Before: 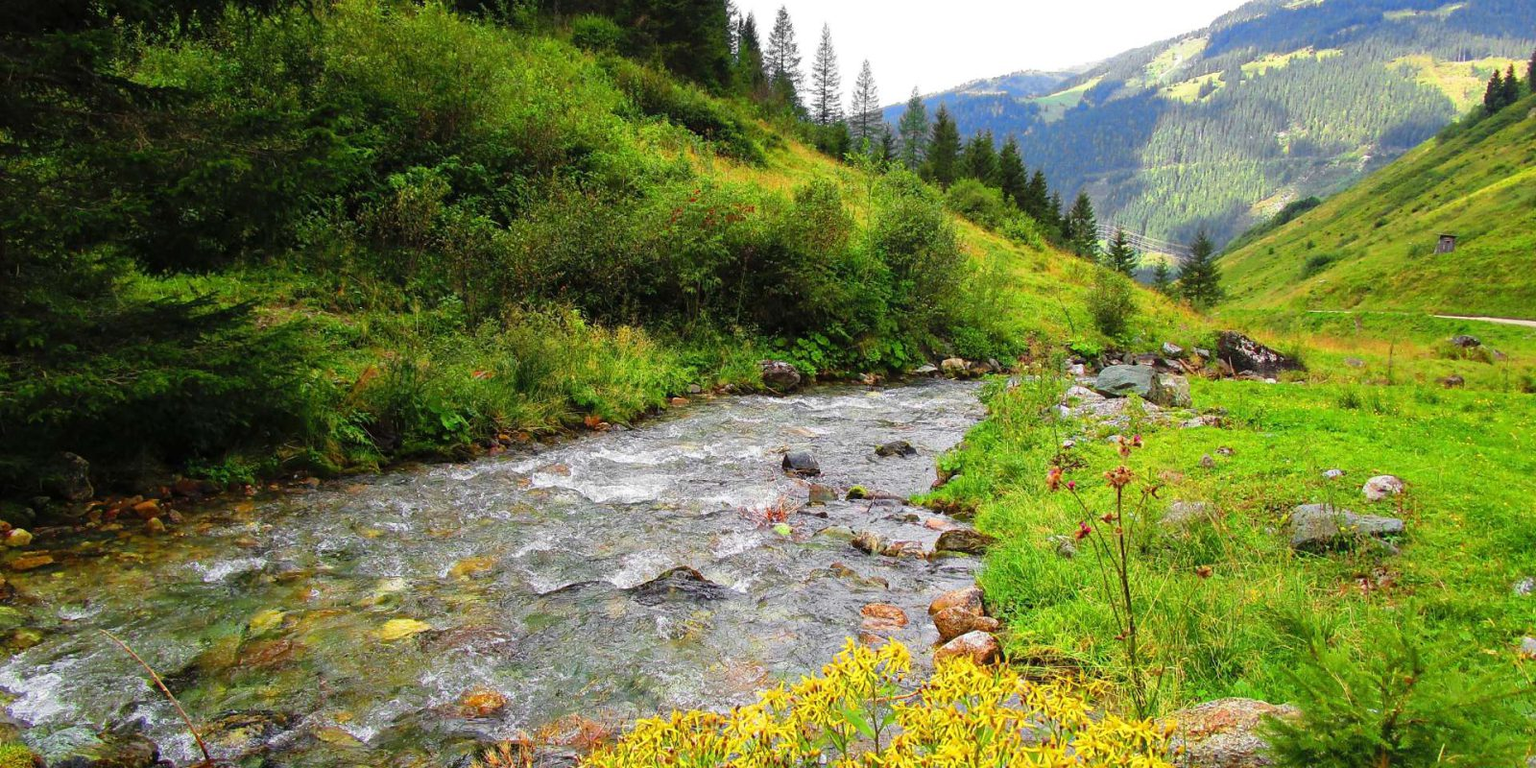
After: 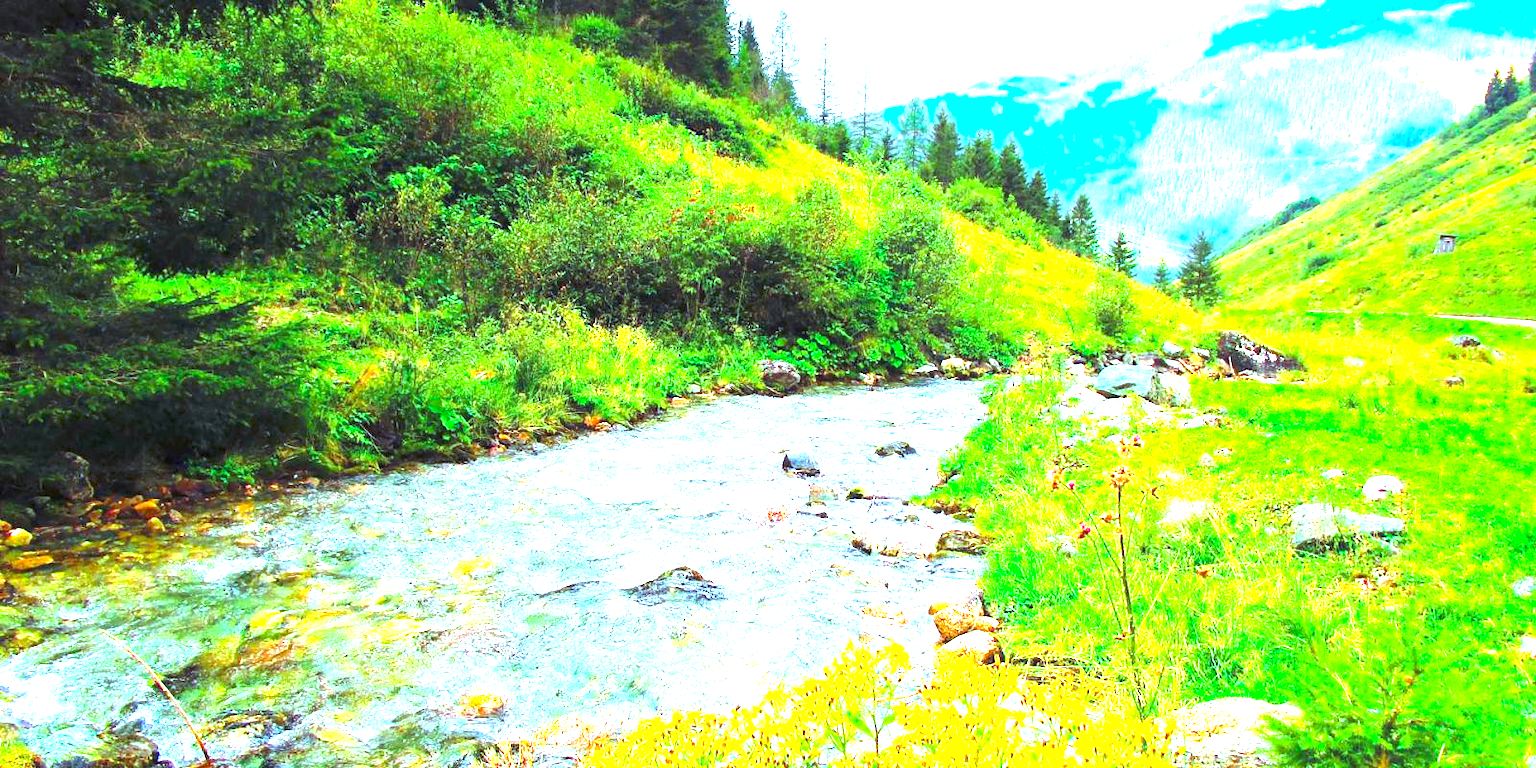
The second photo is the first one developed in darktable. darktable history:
color calibration: output R [1.063, -0.012, -0.003, 0], output G [0, 1.022, 0.021, 0], output B [-0.079, 0.047, 1, 0], illuminant custom, x 0.389, y 0.387, temperature 3838.64 K
color balance rgb: shadows lift › luminance 0.49%, shadows lift › chroma 6.83%, shadows lift › hue 300.29°, power › hue 208.98°, highlights gain › luminance 20.24%, highlights gain › chroma 2.73%, highlights gain › hue 173.85°, perceptual saturation grading › global saturation 18.05%
exposure: black level correction 0, exposure 2.088 EV, compensate exposure bias true, compensate highlight preservation false
